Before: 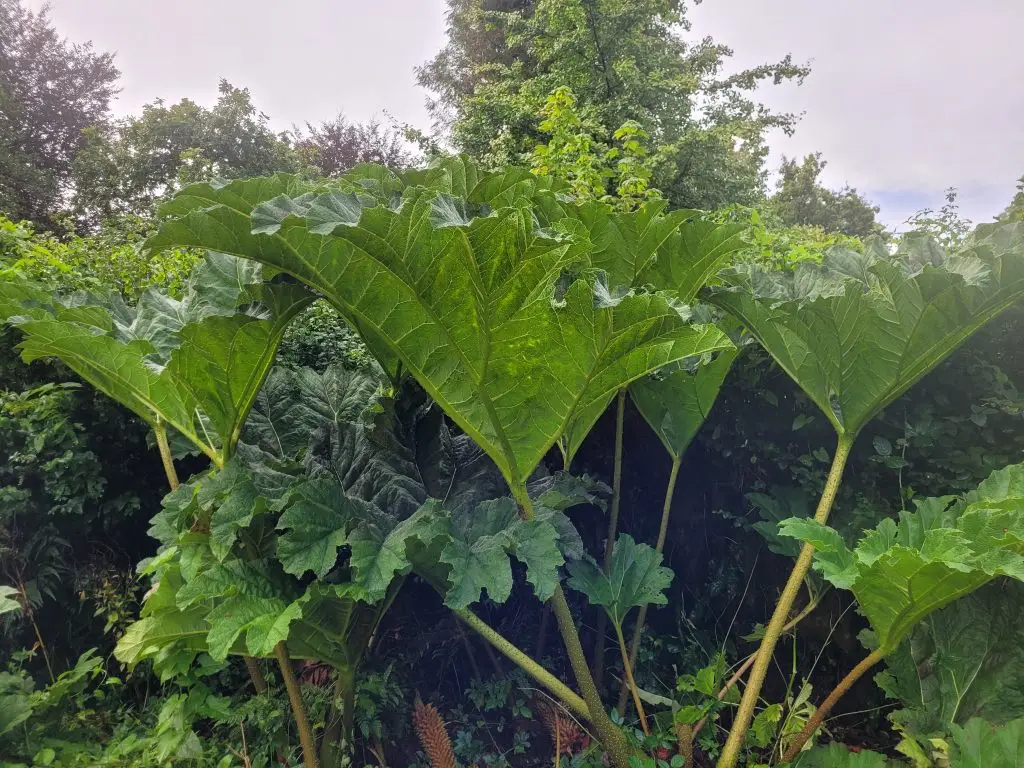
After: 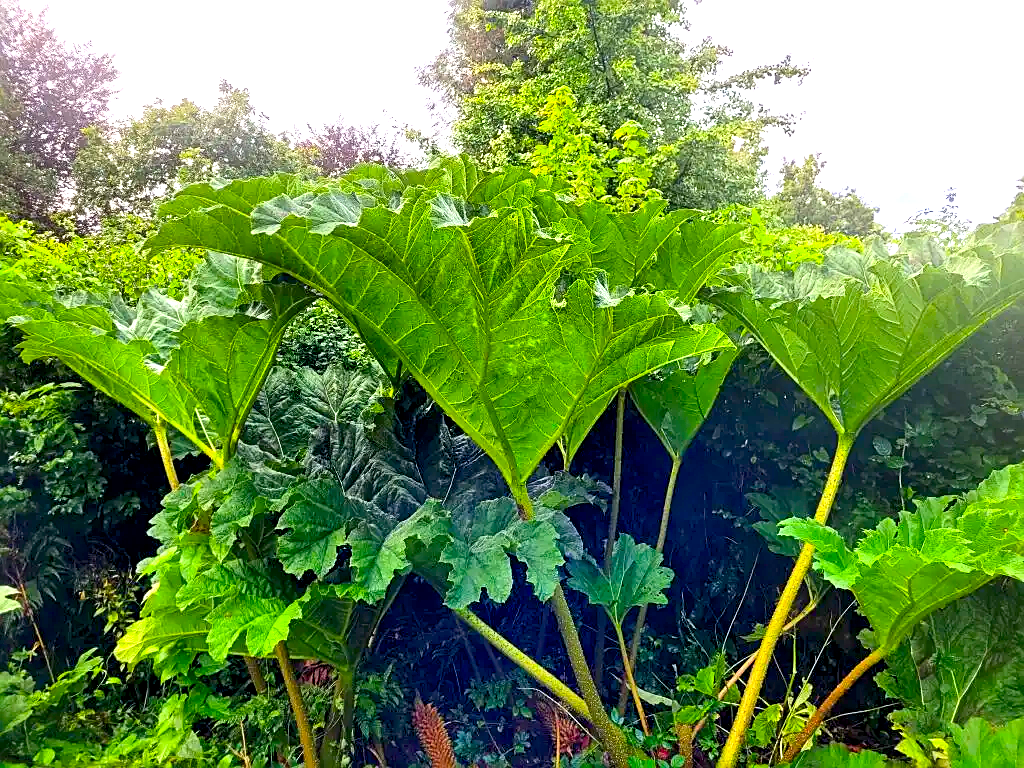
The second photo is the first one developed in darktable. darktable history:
exposure: black level correction 0.008, exposure 0.979 EV, compensate highlight preservation false
contrast brightness saturation: contrast 0.16, saturation 0.32
sharpen: on, module defaults
color balance rgb: perceptual saturation grading › global saturation 20%, global vibrance 20%
